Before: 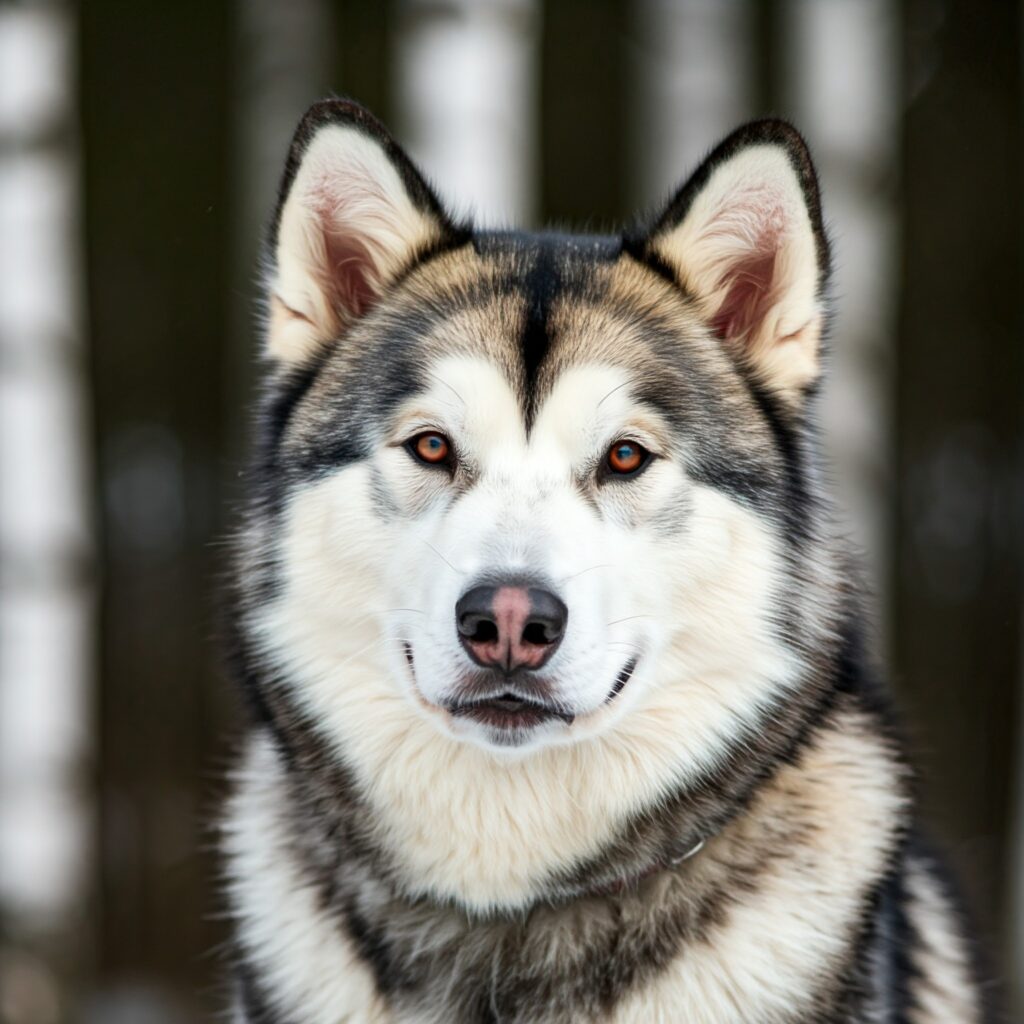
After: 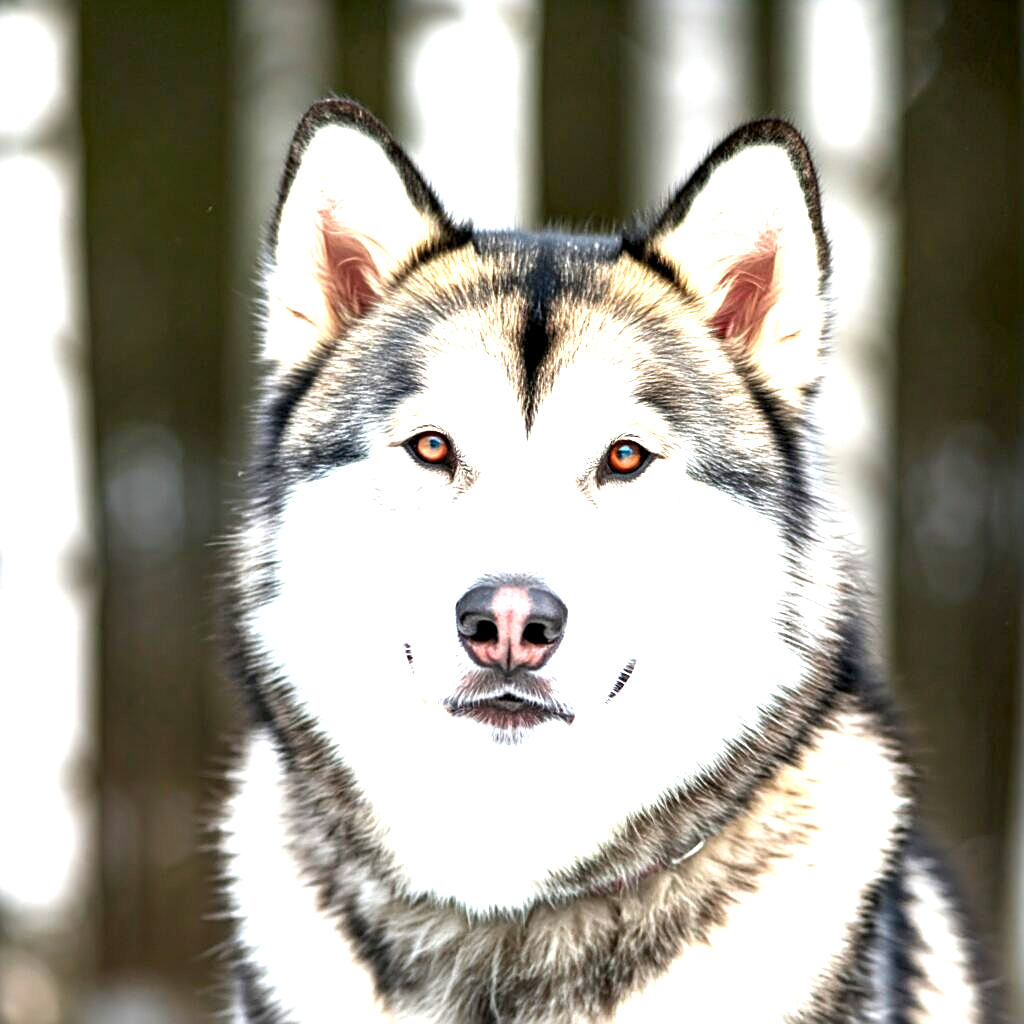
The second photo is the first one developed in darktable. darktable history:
exposure: black level correction 0.001, exposure 1.719 EV, compensate exposure bias true, compensate highlight preservation false
sharpen: on, module defaults
